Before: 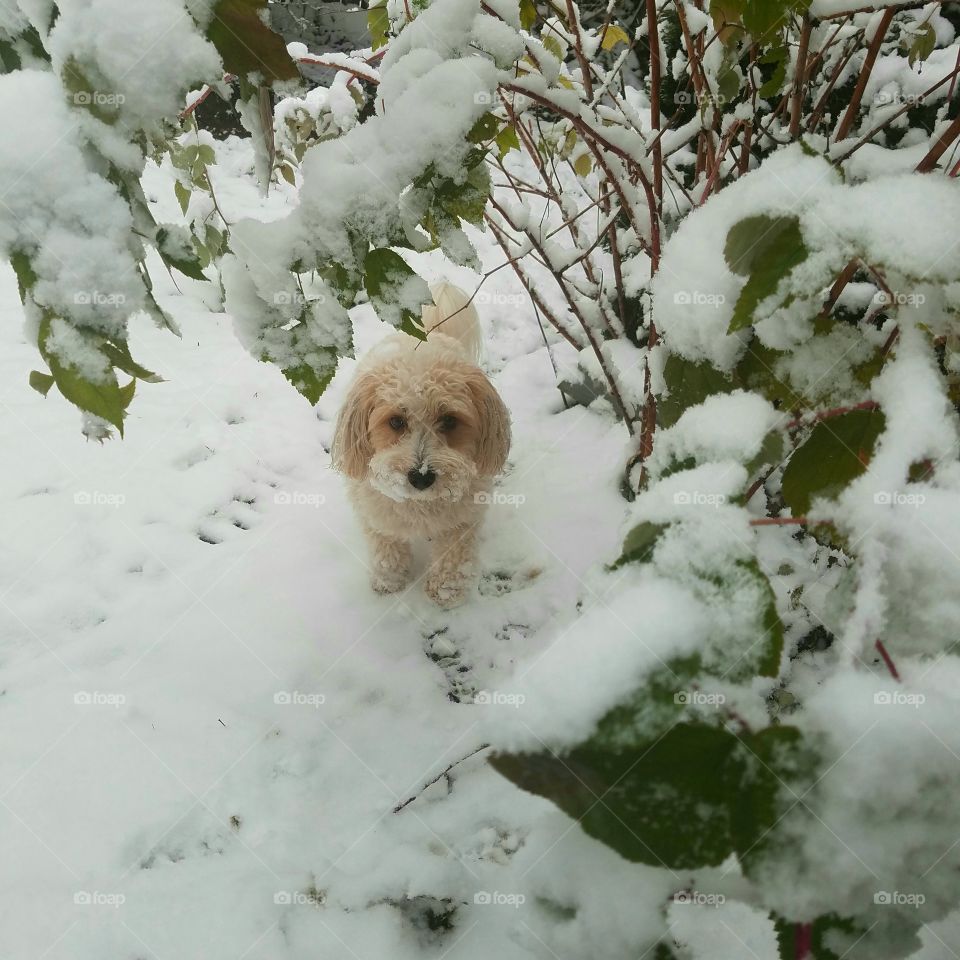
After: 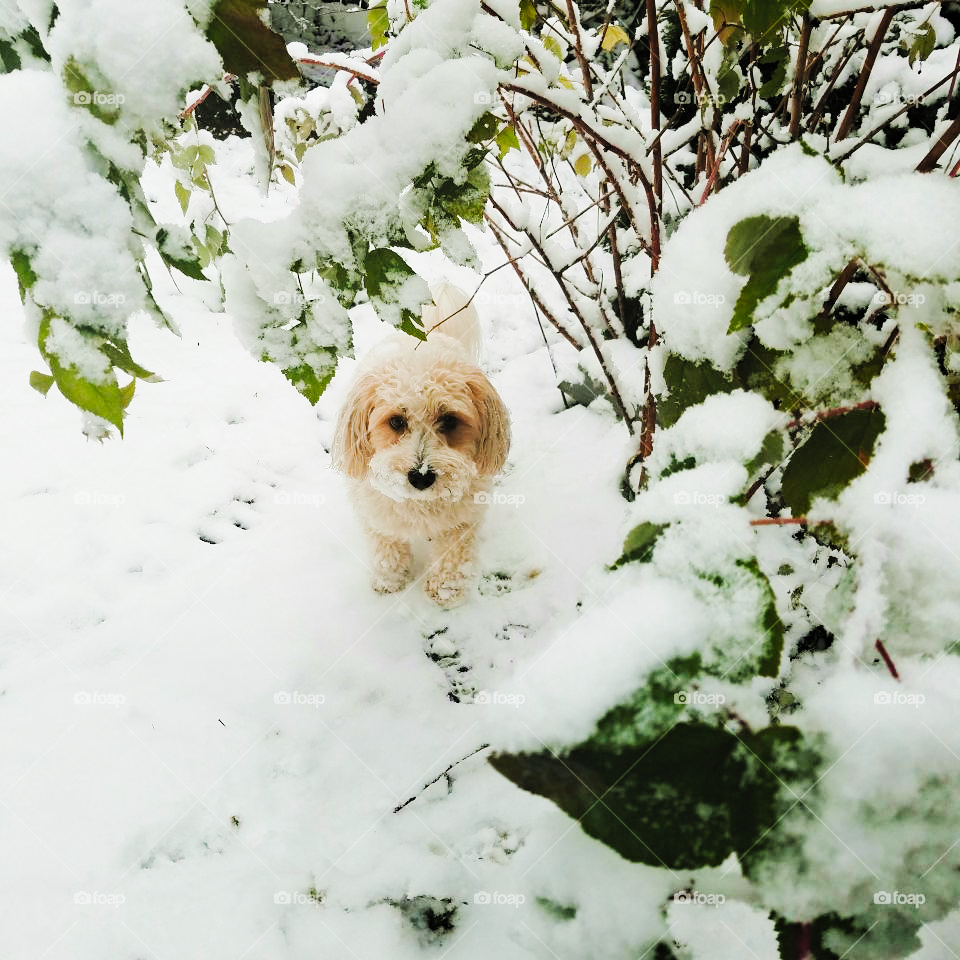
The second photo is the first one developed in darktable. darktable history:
haze removal: compatibility mode true, adaptive false
filmic rgb: black relative exposure -5.1 EV, white relative exposure 3.96 EV, hardness 2.9, contrast 1.187, color science v4 (2020)
tone curve: curves: ch0 [(0, 0) (0.003, 0.003) (0.011, 0.009) (0.025, 0.018) (0.044, 0.028) (0.069, 0.038) (0.1, 0.049) (0.136, 0.062) (0.177, 0.089) (0.224, 0.123) (0.277, 0.165) (0.335, 0.223) (0.399, 0.293) (0.468, 0.385) (0.543, 0.497) (0.623, 0.613) (0.709, 0.716) (0.801, 0.802) (0.898, 0.887) (1, 1)], preserve colors none
exposure: black level correction 0, exposure 1.2 EV, compensate exposure bias true, compensate highlight preservation false
